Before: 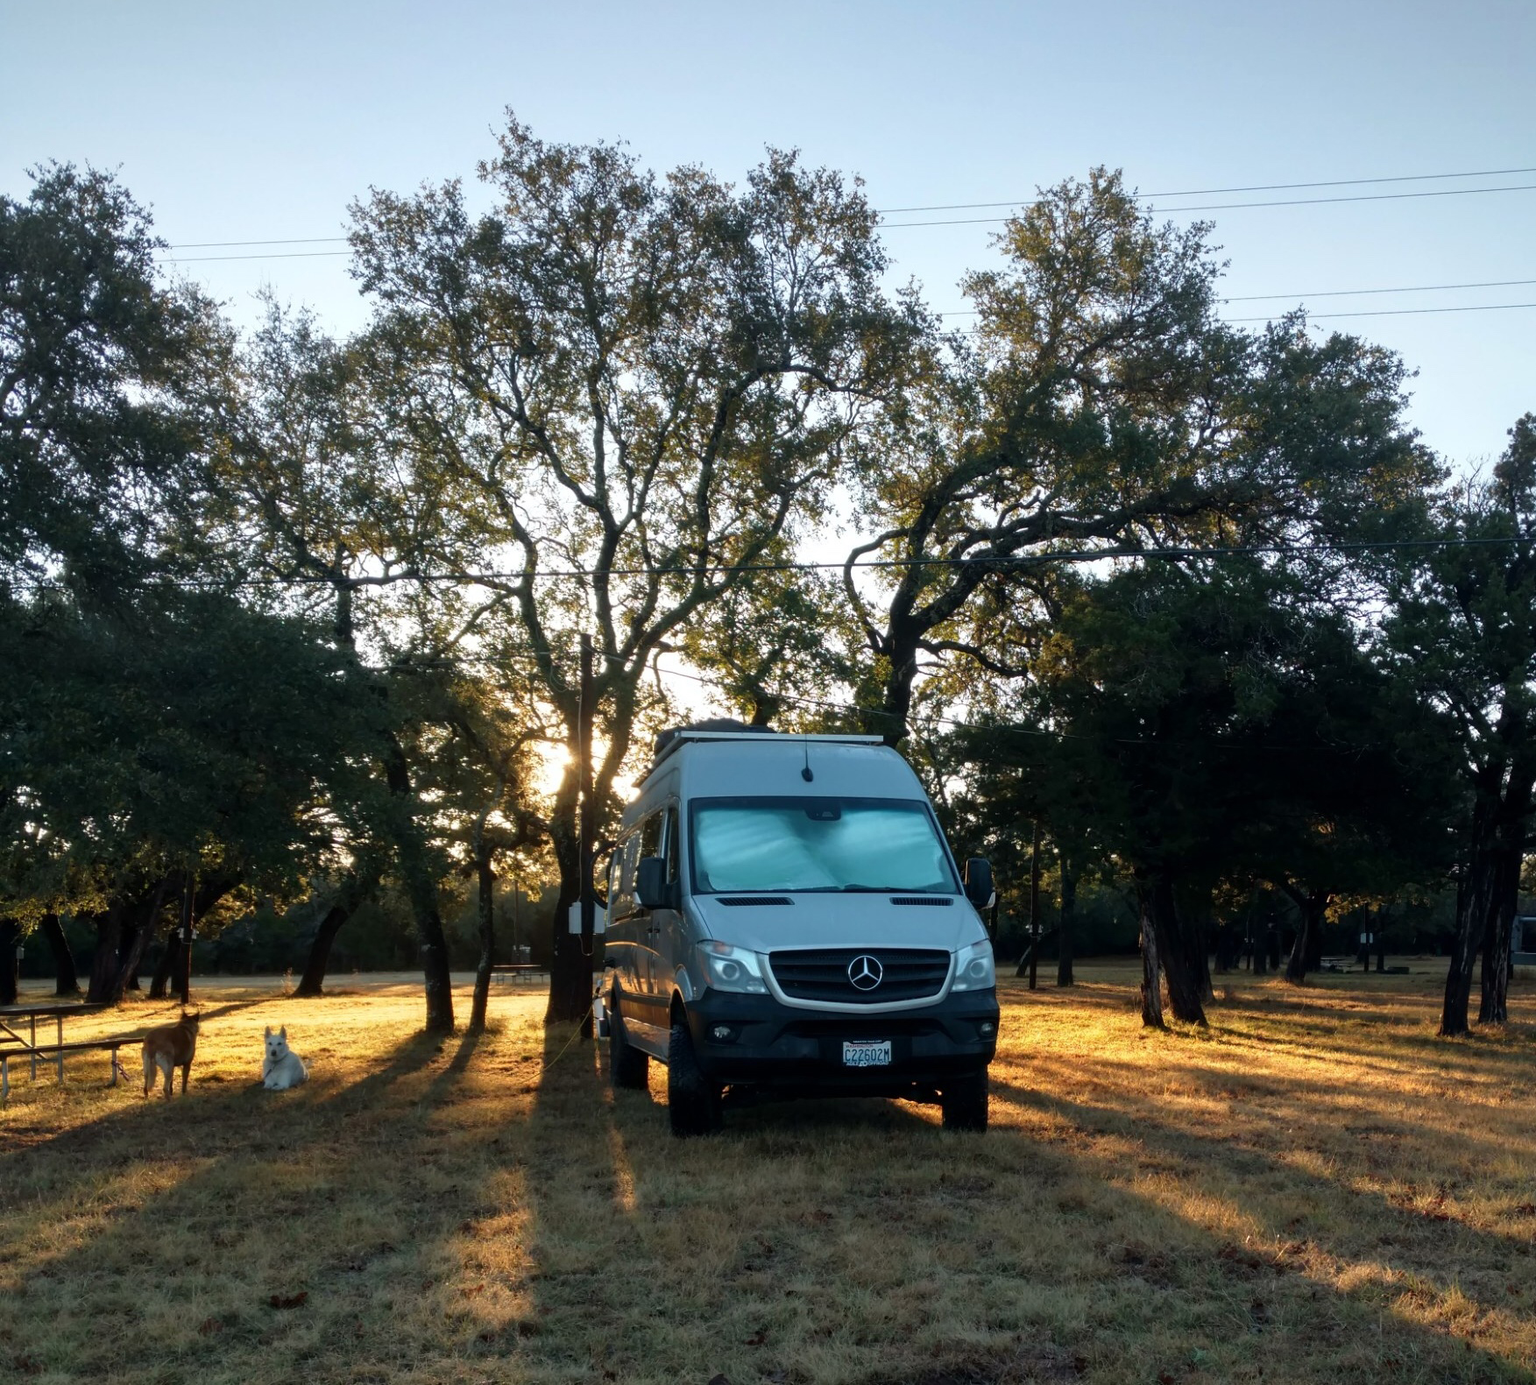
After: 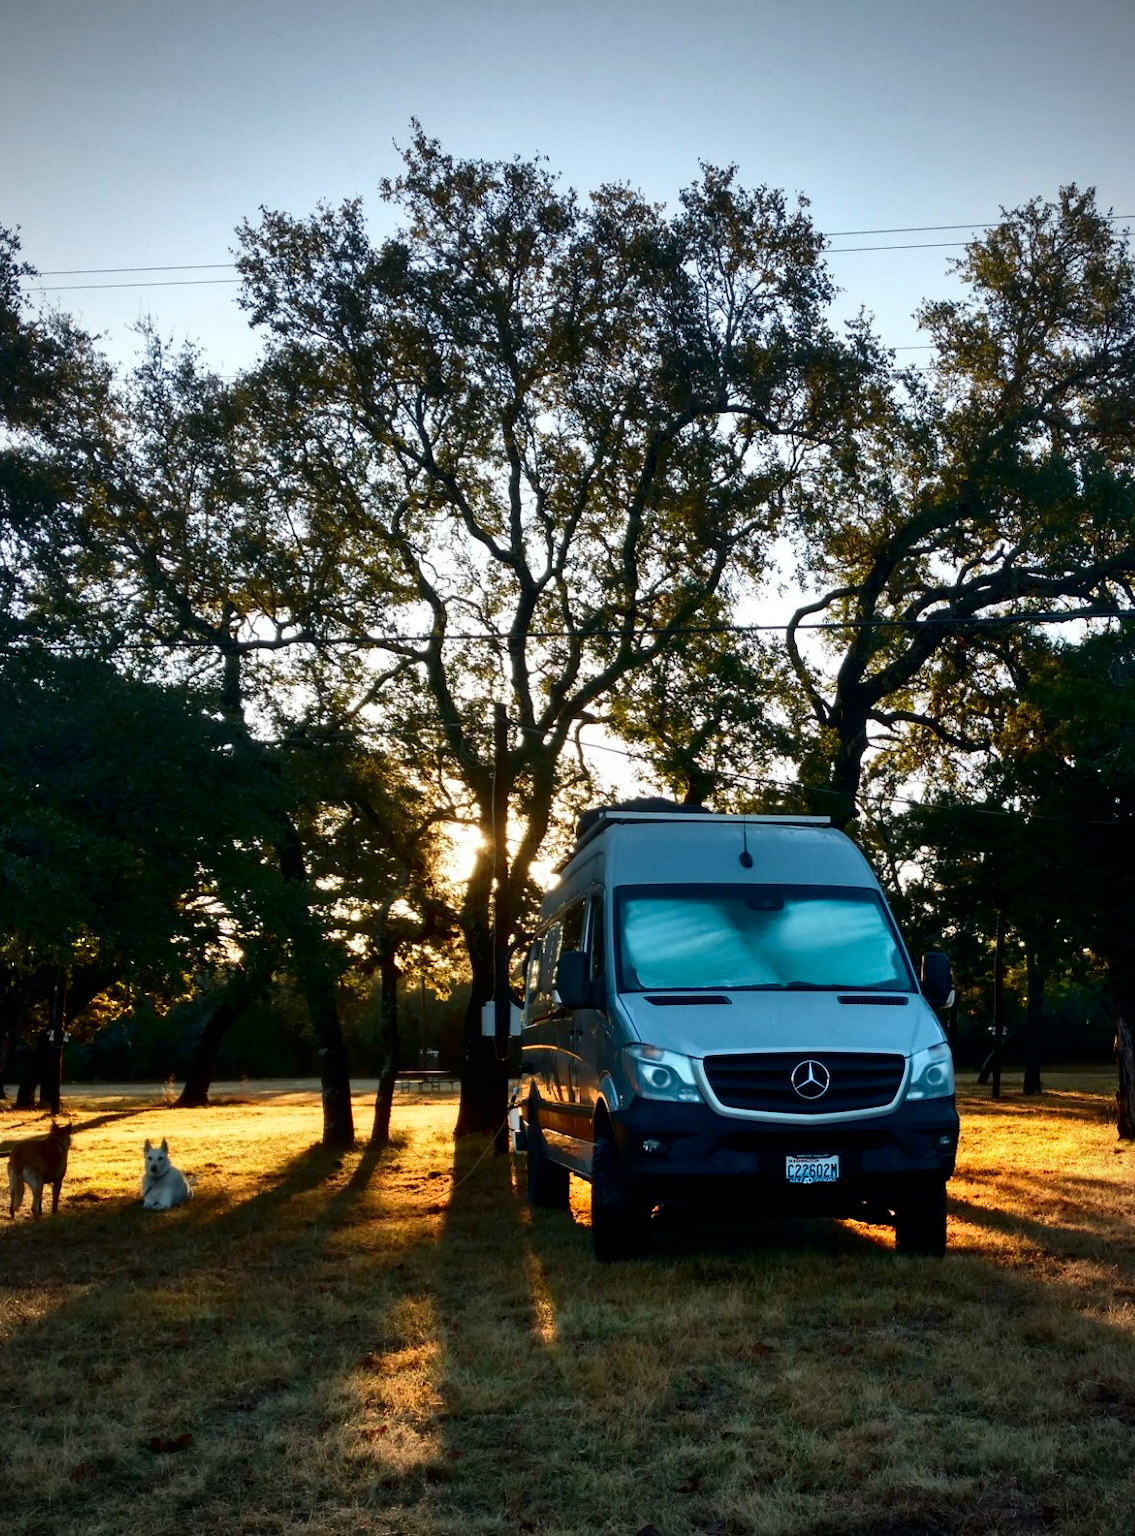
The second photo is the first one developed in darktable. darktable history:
shadows and highlights: low approximation 0.01, soften with gaussian
crop and rotate: left 8.786%, right 24.548%
contrast brightness saturation: contrast 0.13, brightness -0.24, saturation 0.14
vignetting: on, module defaults
